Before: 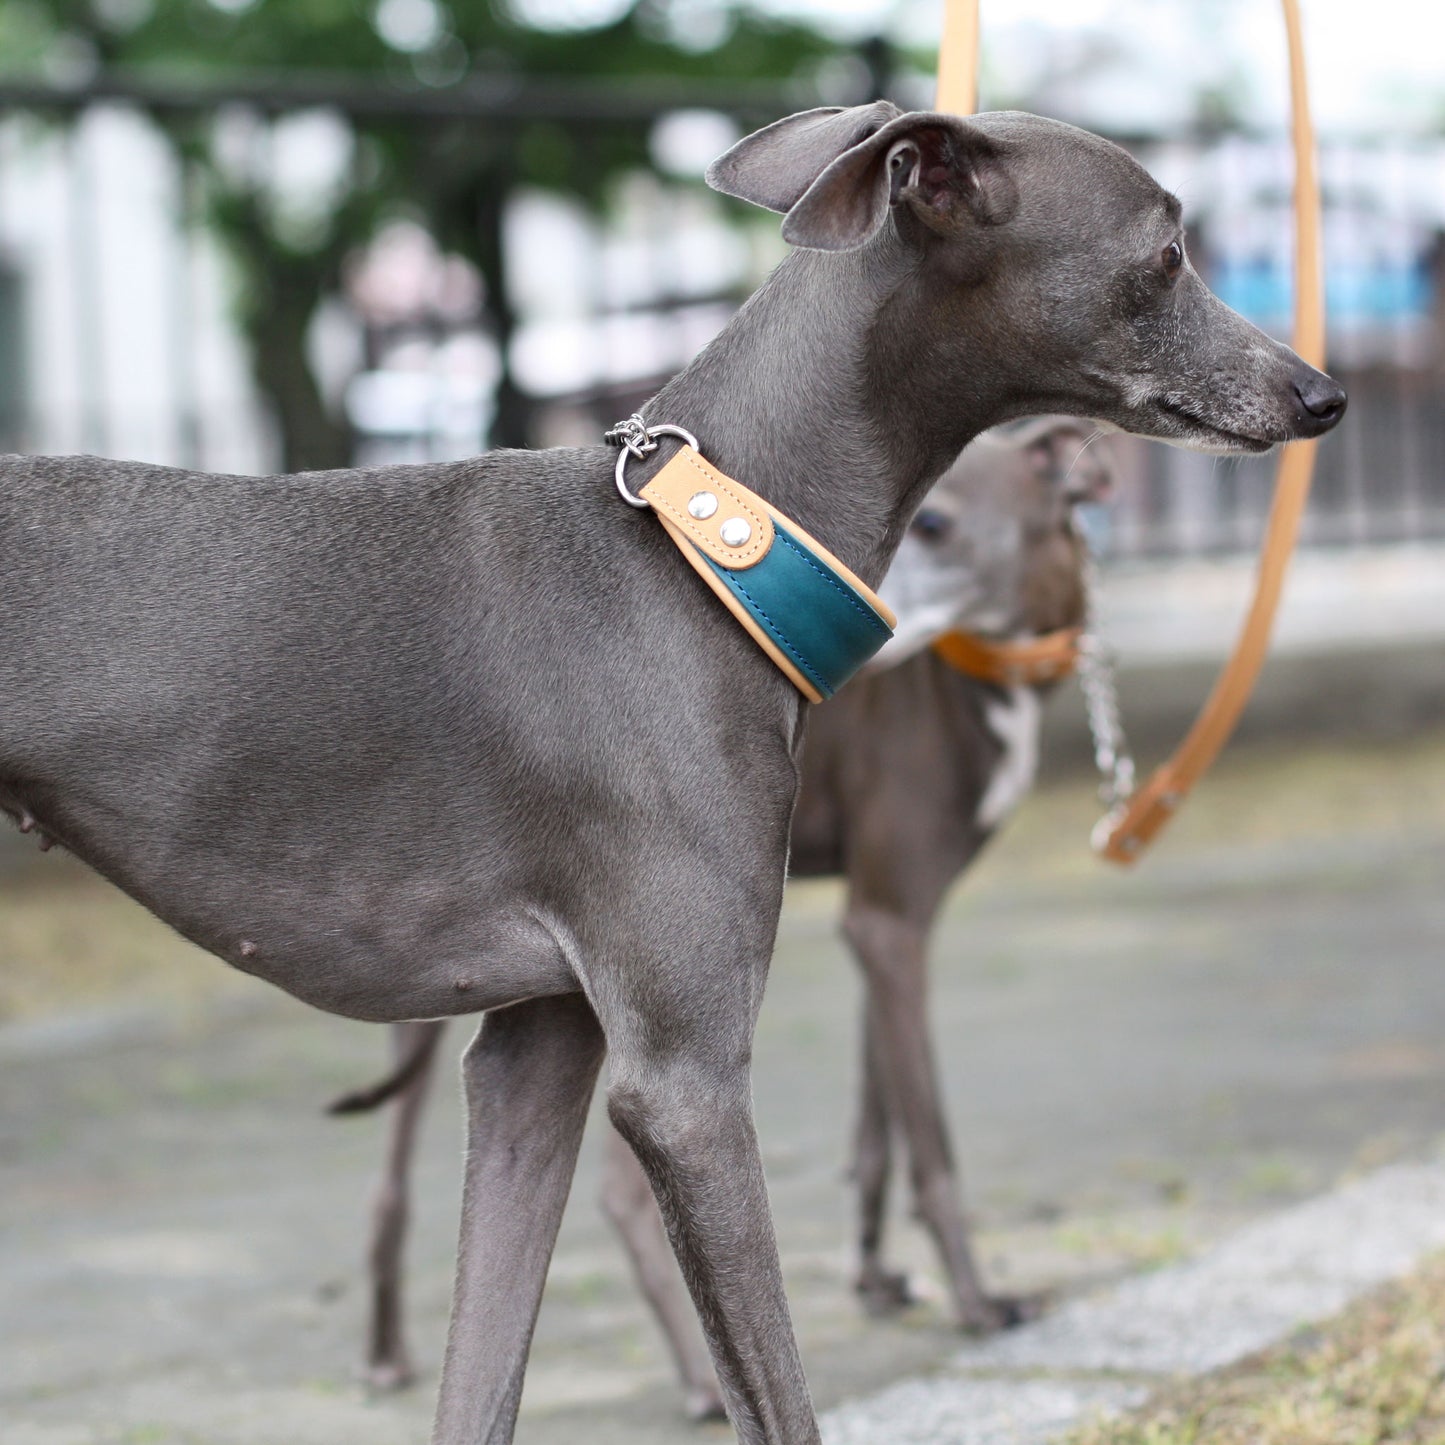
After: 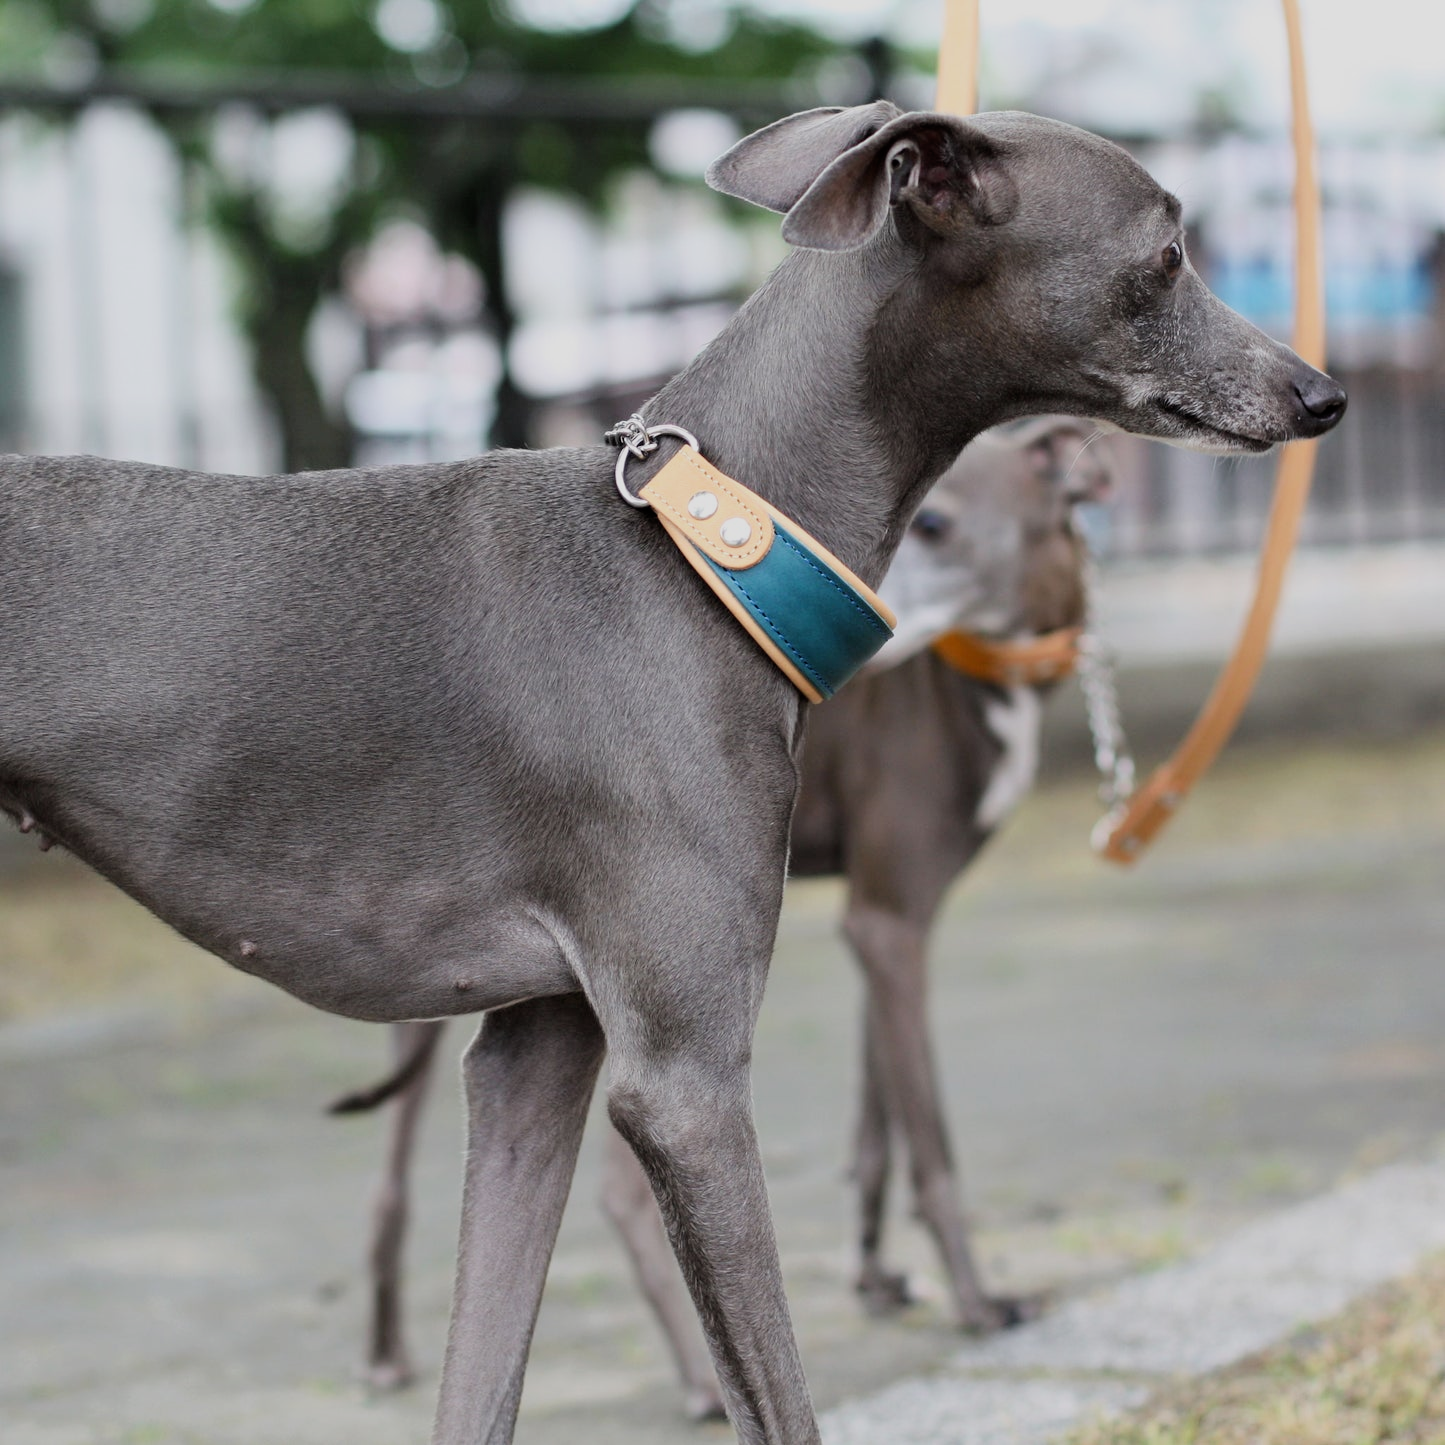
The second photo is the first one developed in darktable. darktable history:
filmic rgb: black relative exposure -8 EV, white relative exposure 3.78 EV, threshold 3.01 EV, hardness 4.36, enable highlight reconstruction true
